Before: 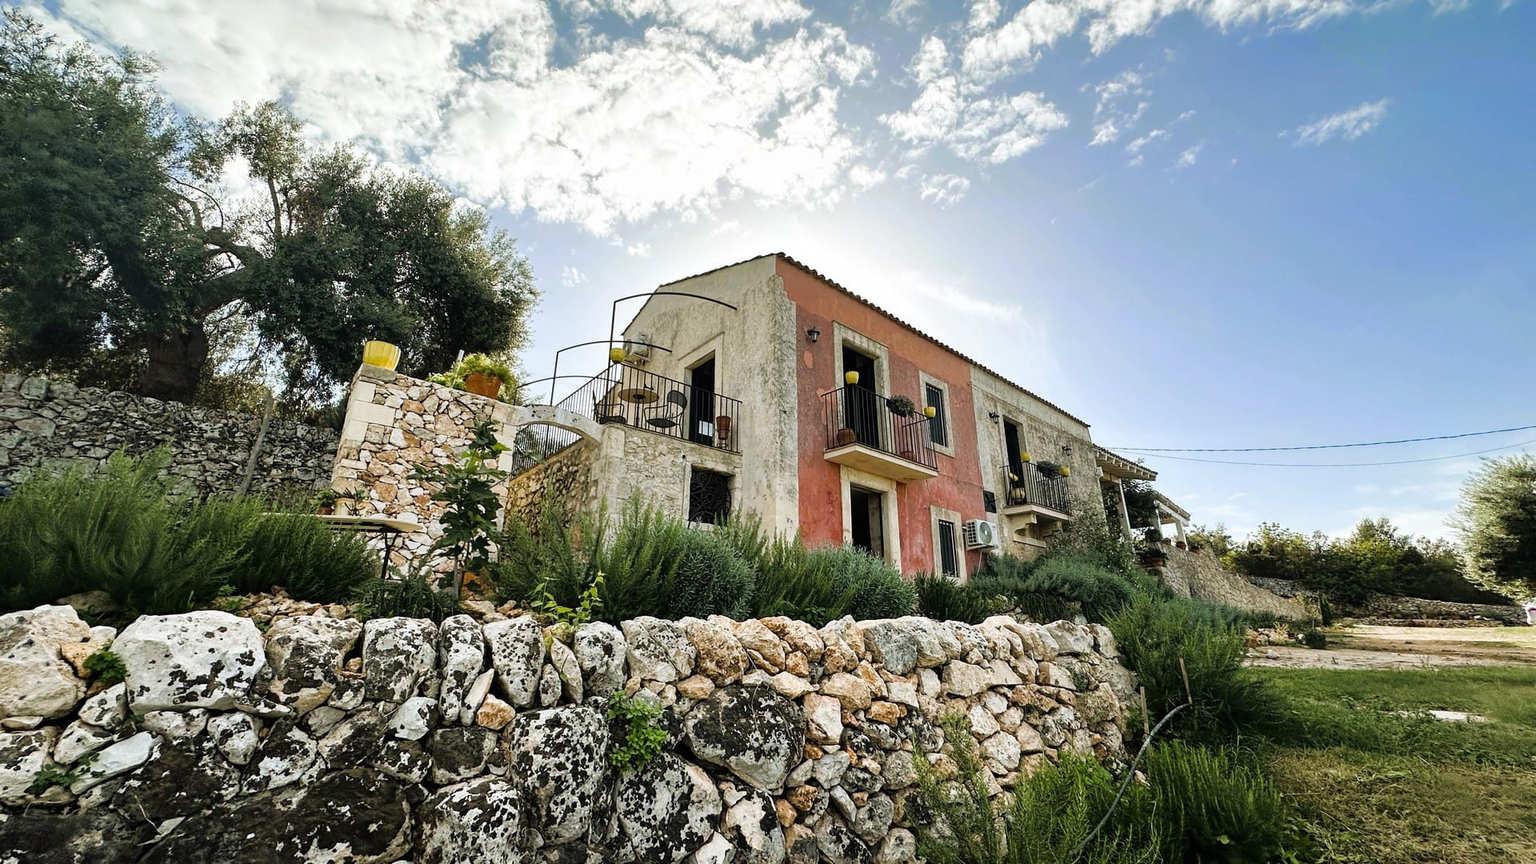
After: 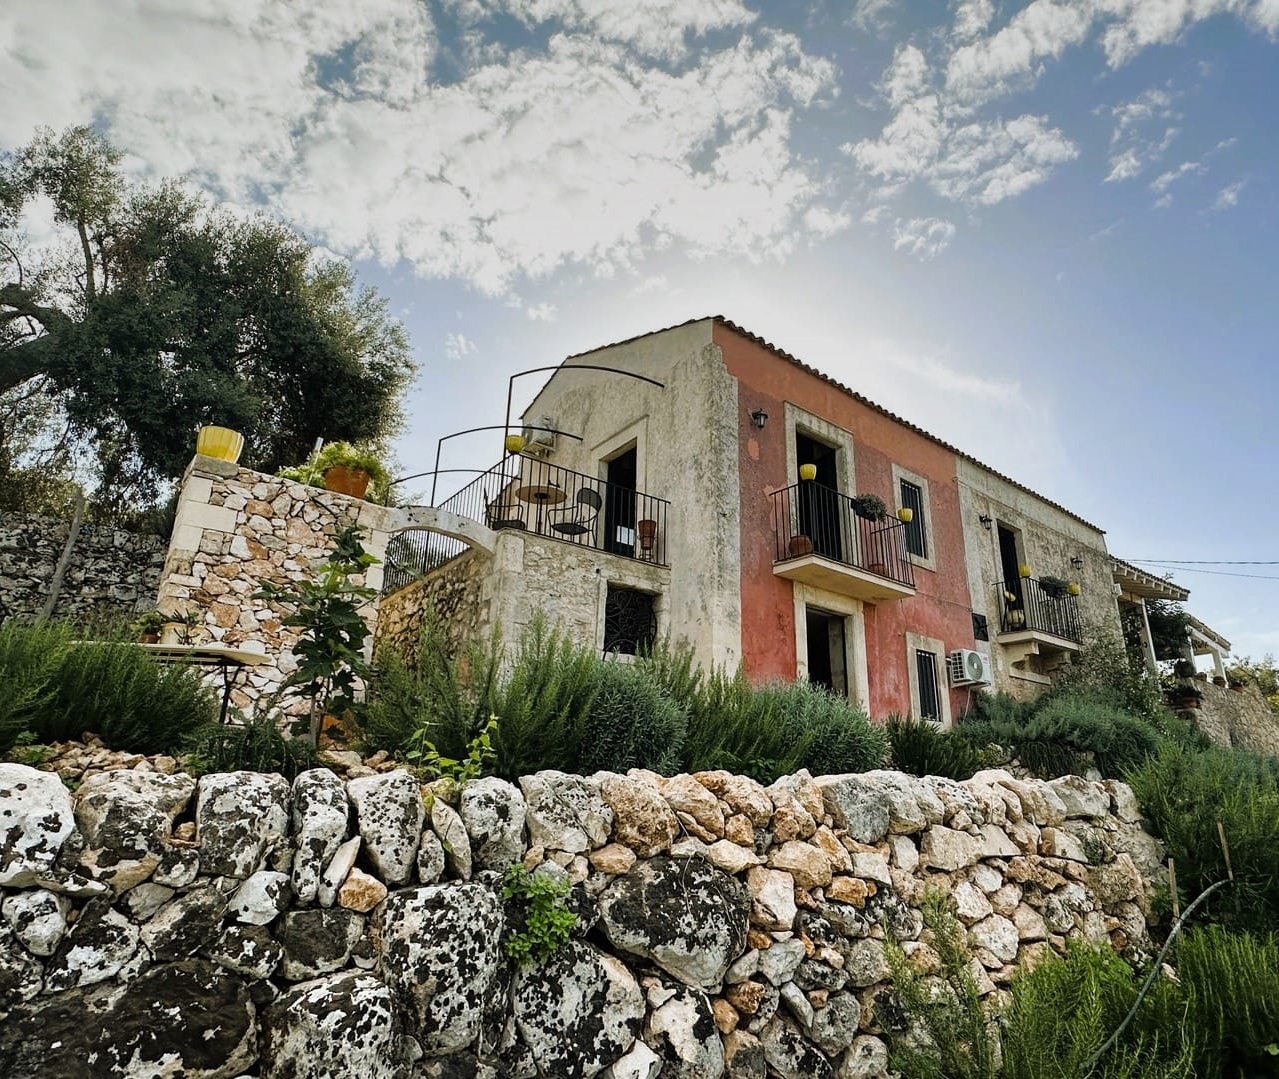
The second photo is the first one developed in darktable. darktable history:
graduated density: on, module defaults
crop and rotate: left 13.409%, right 19.924%
